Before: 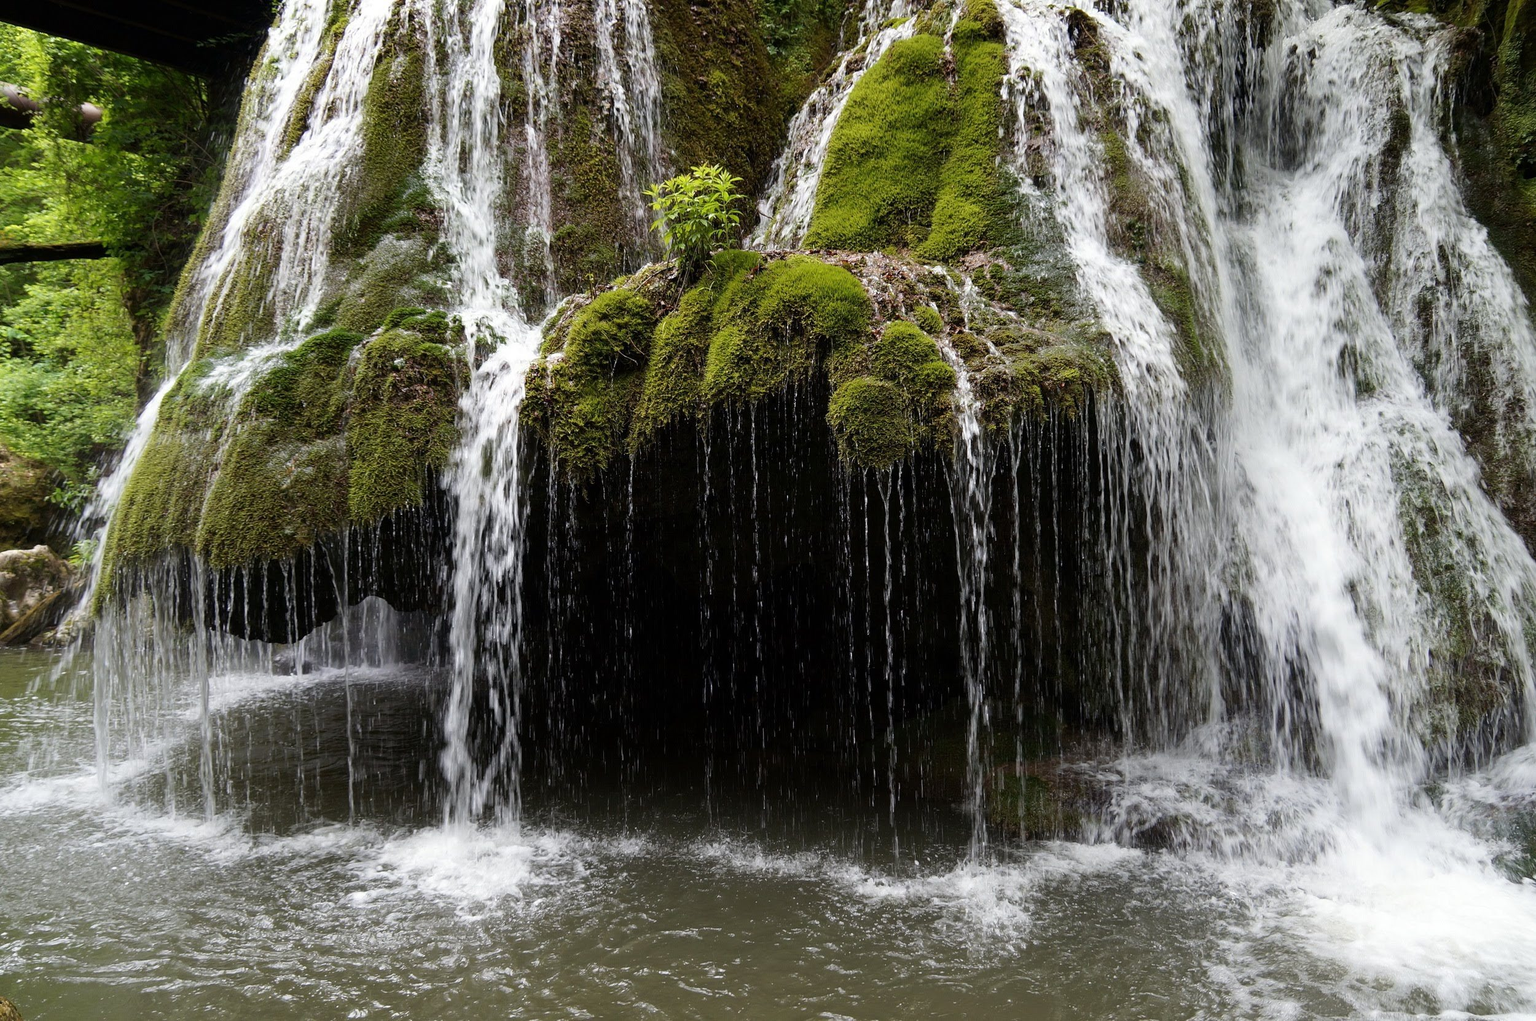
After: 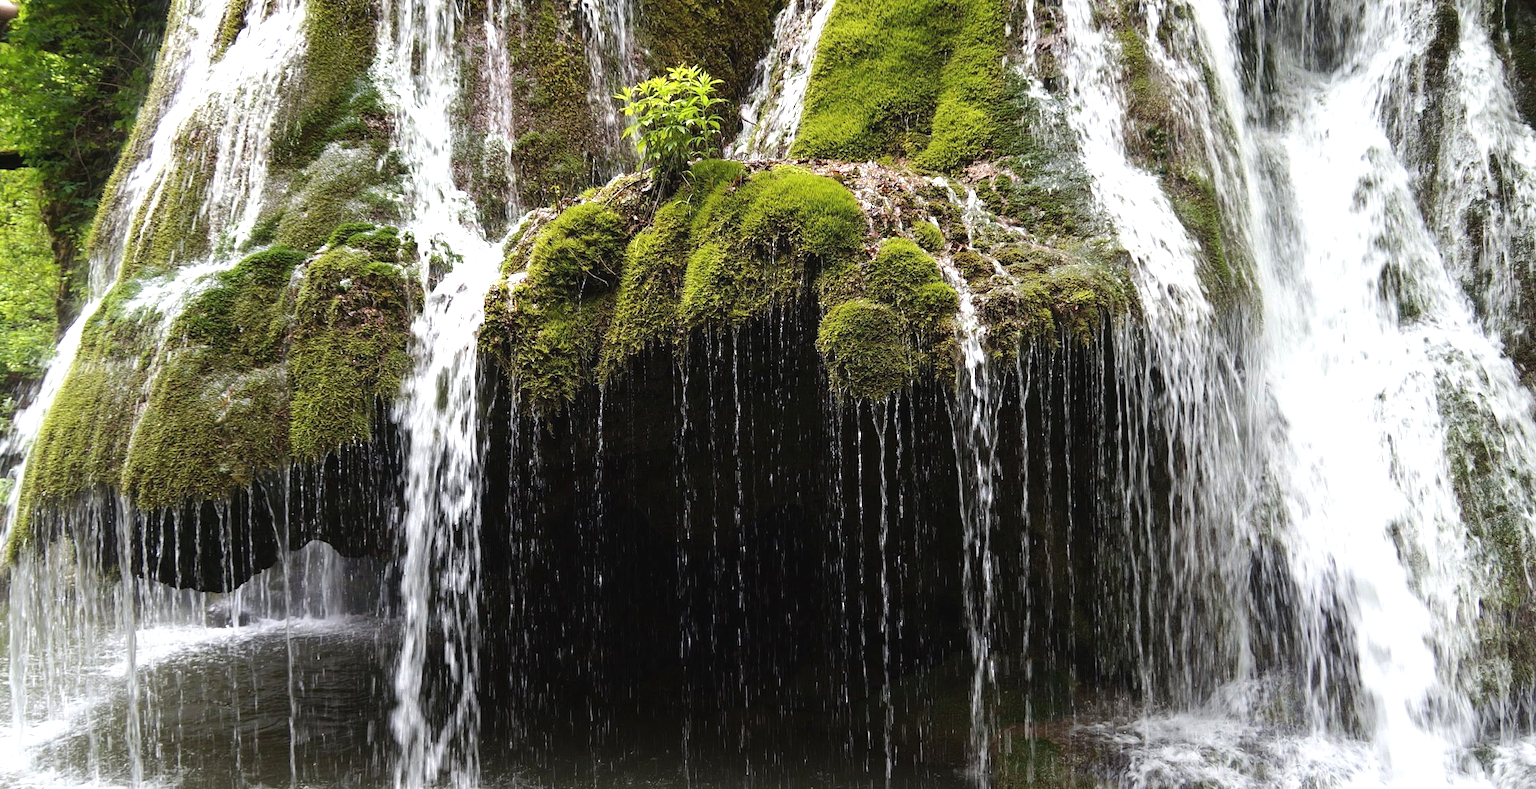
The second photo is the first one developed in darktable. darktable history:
crop: left 5.596%, top 10.314%, right 3.534%, bottom 19.395%
exposure: black level correction -0.002, exposure 0.708 EV, compensate exposure bias true, compensate highlight preservation false
